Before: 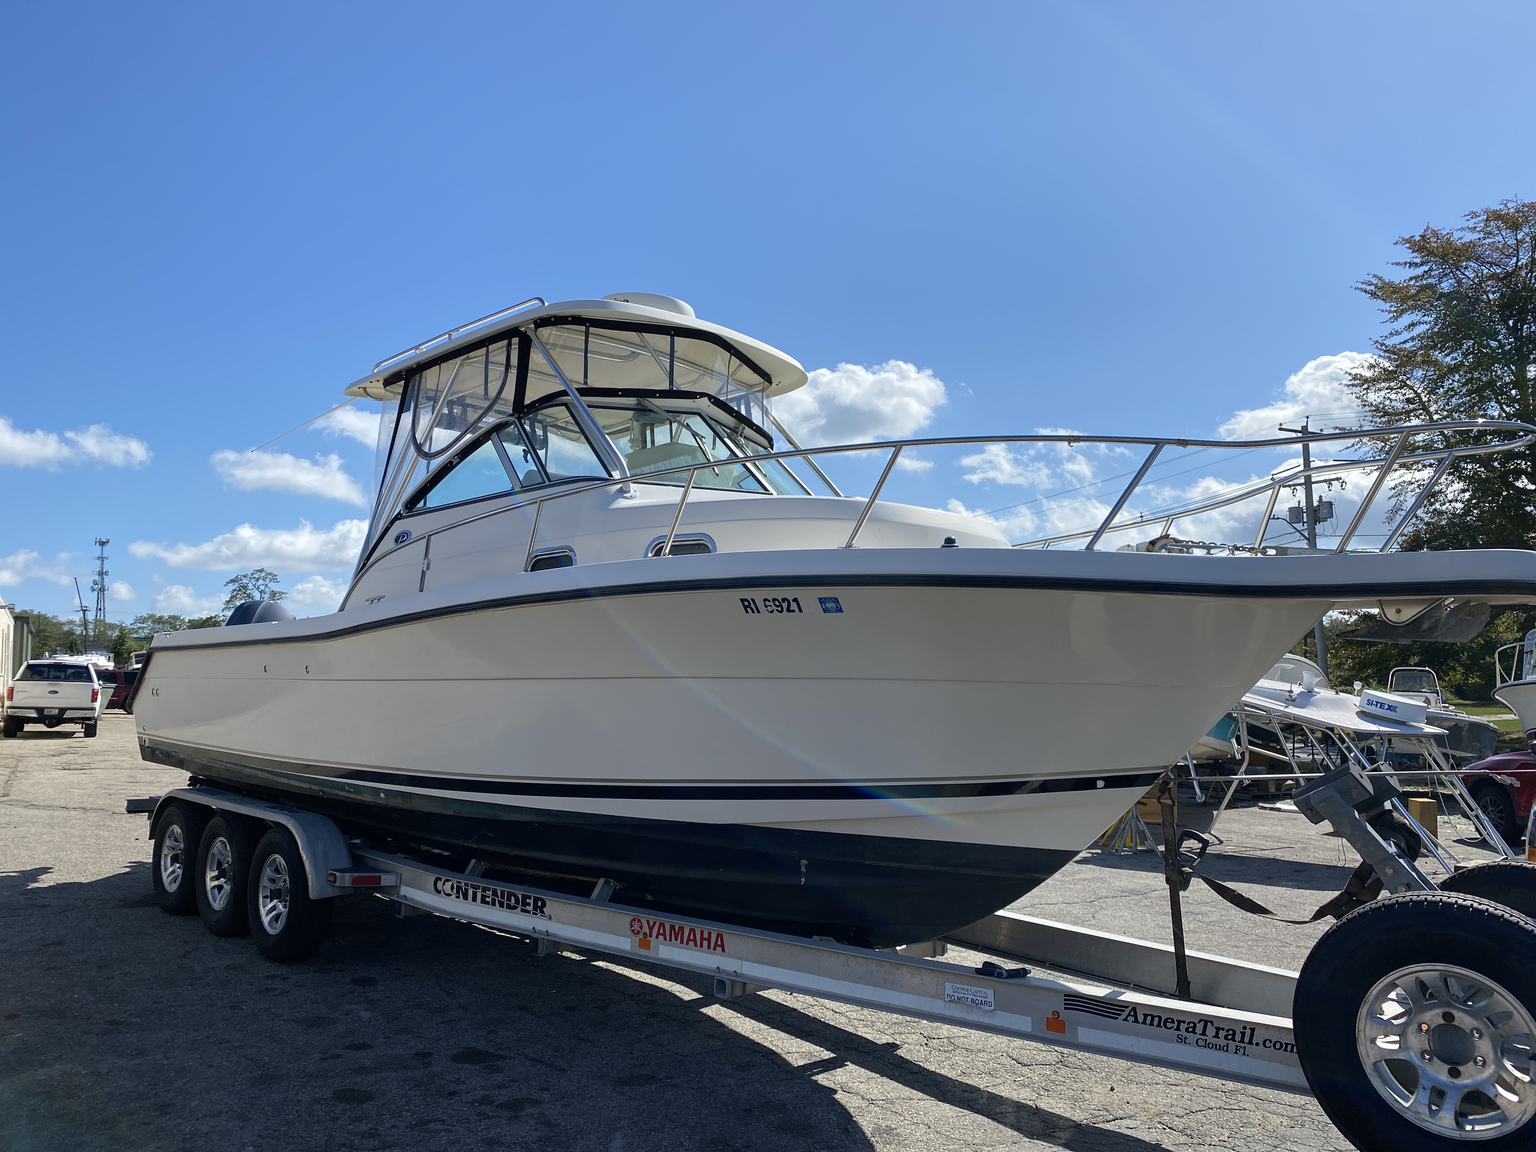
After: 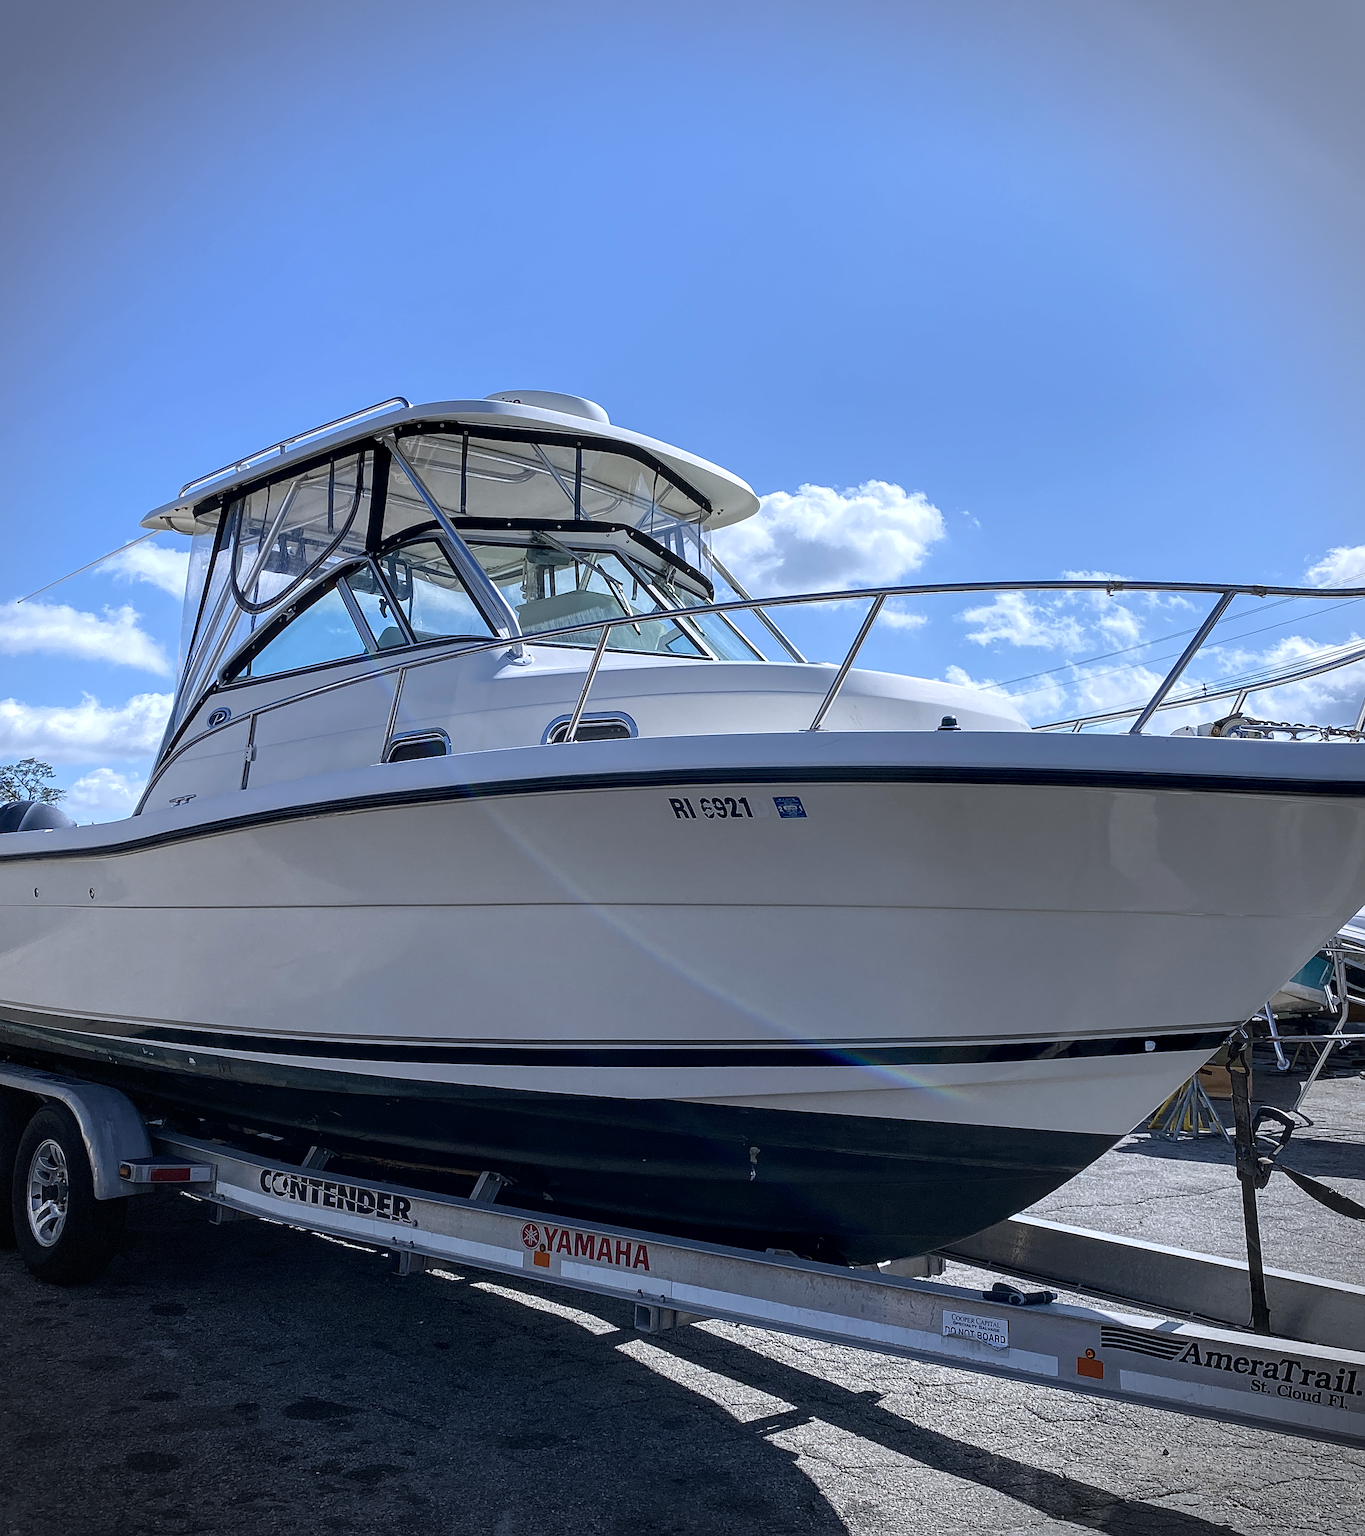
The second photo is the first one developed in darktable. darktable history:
sharpen: on, module defaults
contrast brightness saturation: contrast 0.11, saturation -0.17
crop and rotate: left 15.546%, right 17.787%
white balance: red 0.967, blue 1.119, emerald 0.756
local contrast: on, module defaults
vignetting: dithering 8-bit output, unbound false
